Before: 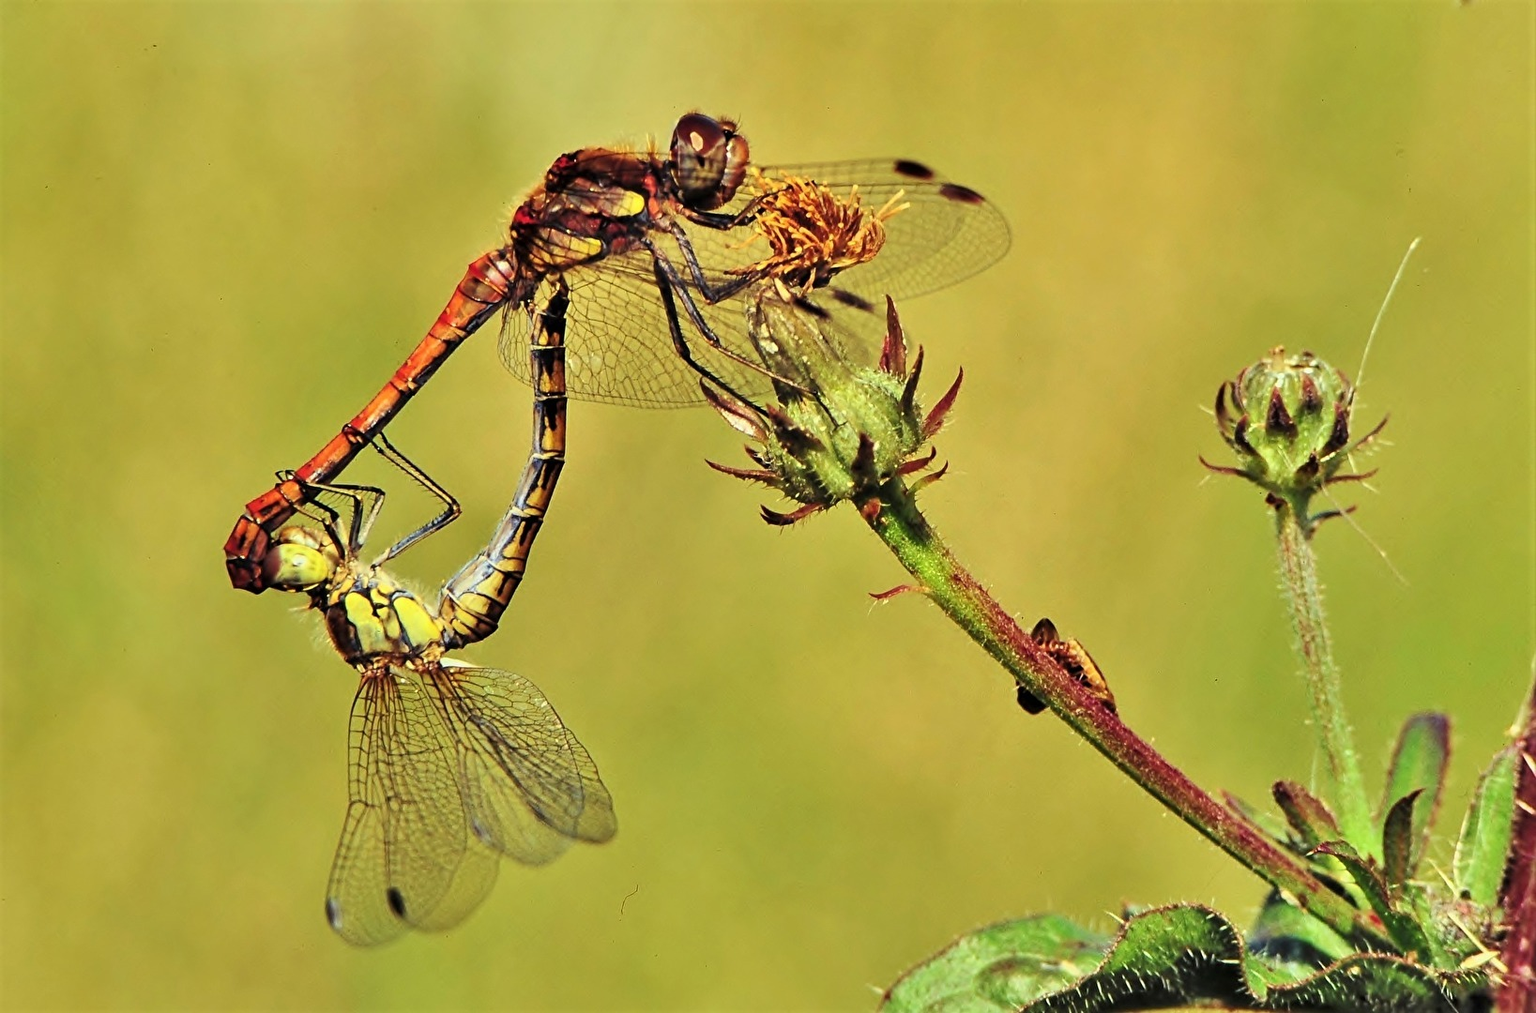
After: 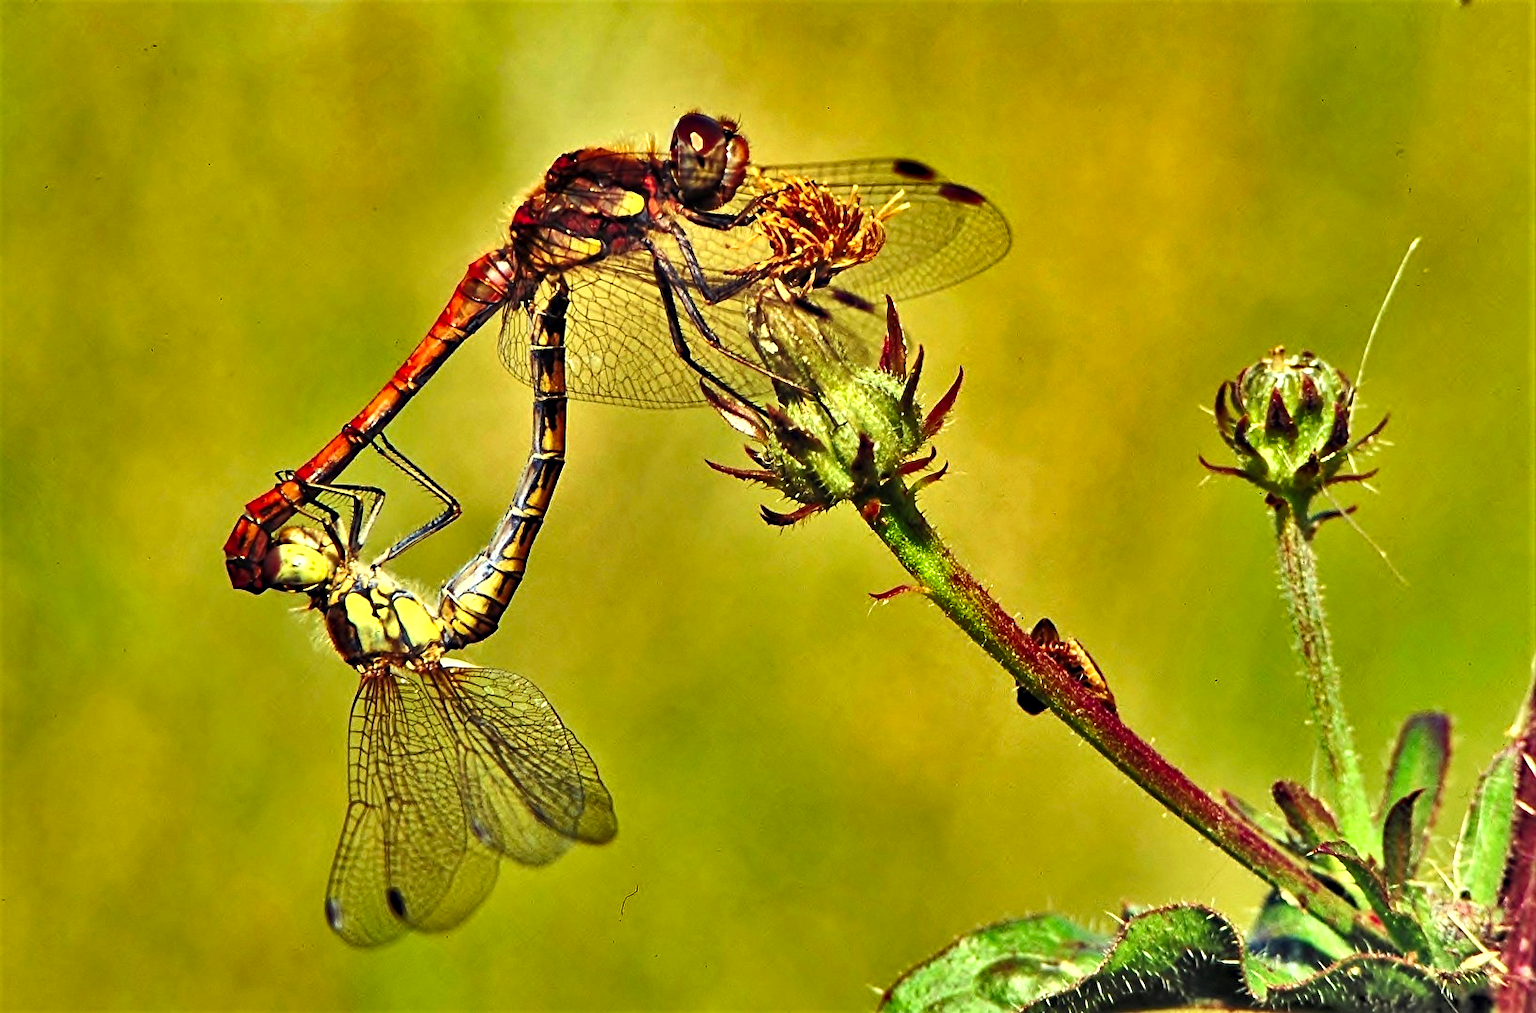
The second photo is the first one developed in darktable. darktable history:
shadows and highlights: white point adjustment -3.66, highlights -63.6, soften with gaussian
exposure: exposure 0.665 EV, compensate highlight preservation false
haze removal: compatibility mode true, adaptive false
